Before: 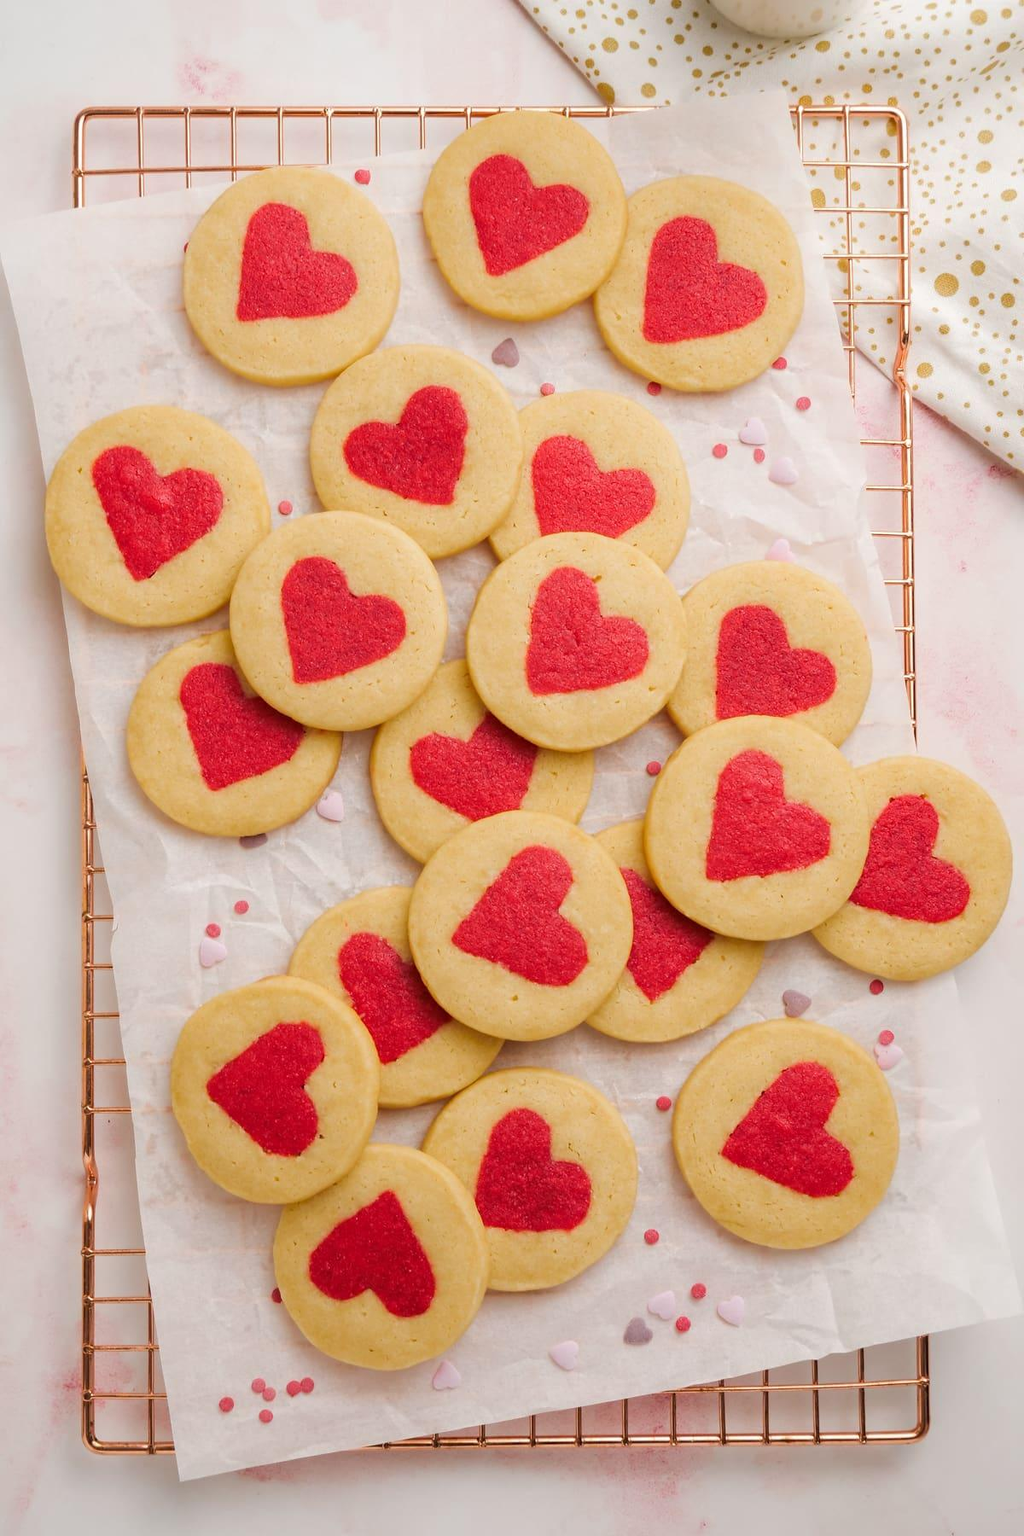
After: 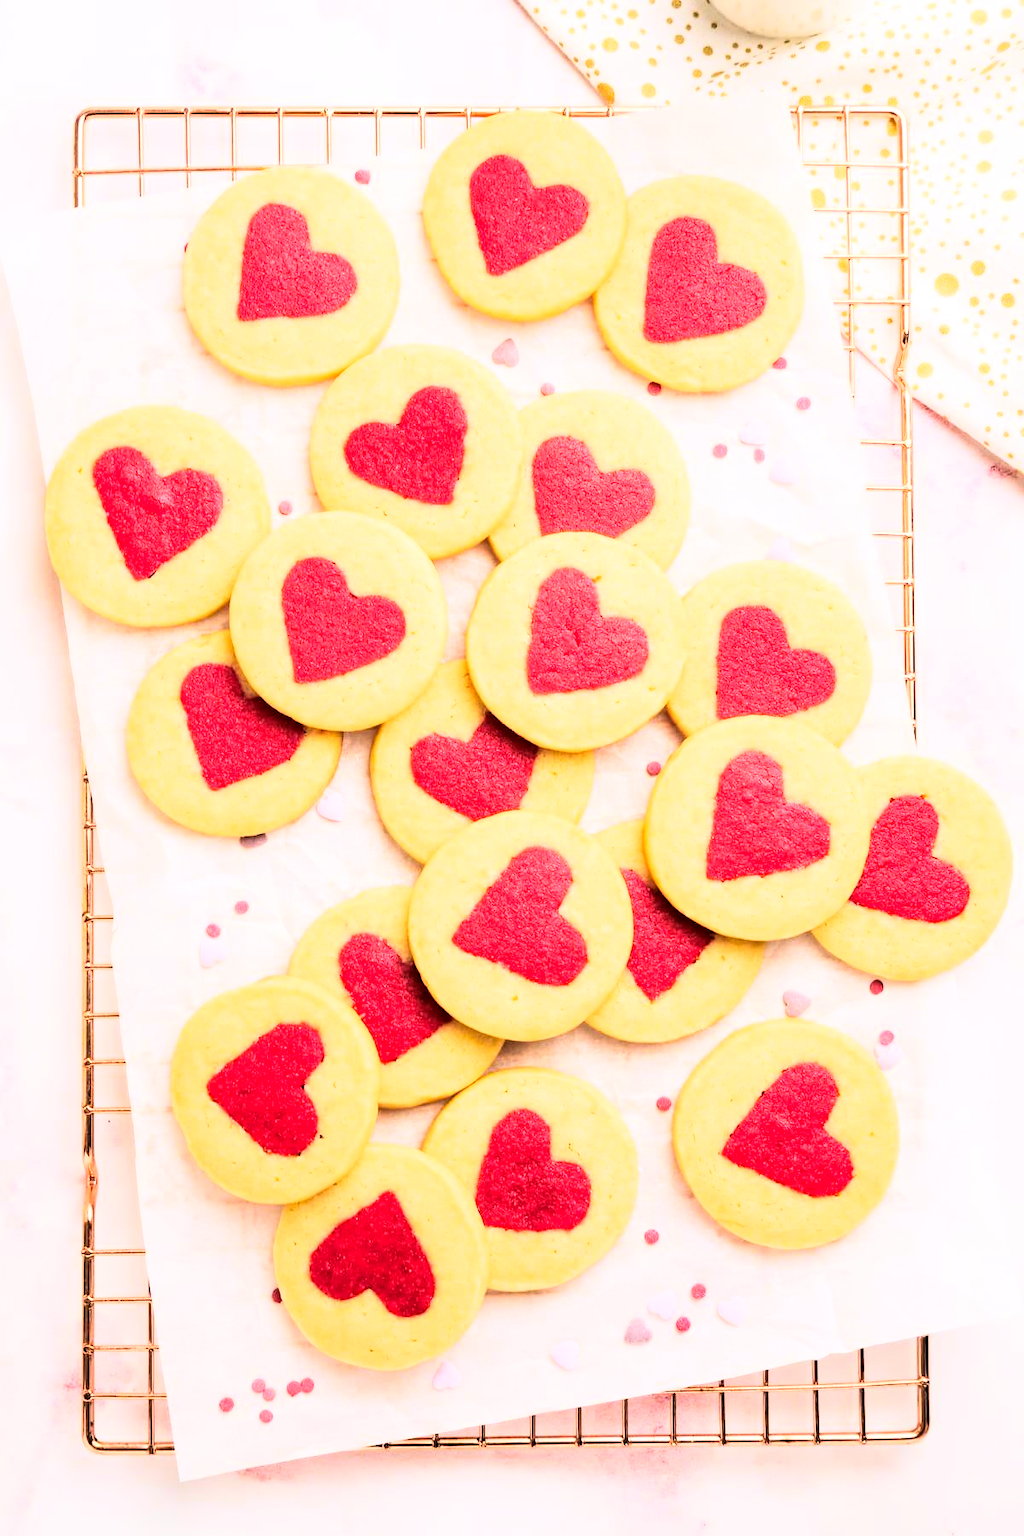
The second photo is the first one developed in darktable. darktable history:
rgb curve: curves: ch0 [(0, 0) (0.21, 0.15) (0.24, 0.21) (0.5, 0.75) (0.75, 0.96) (0.89, 0.99) (1, 1)]; ch1 [(0, 0.02) (0.21, 0.13) (0.25, 0.2) (0.5, 0.67) (0.75, 0.9) (0.89, 0.97) (1, 1)]; ch2 [(0, 0.02) (0.21, 0.13) (0.25, 0.2) (0.5, 0.67) (0.75, 0.9) (0.89, 0.97) (1, 1)], compensate middle gray true
white balance: red 1.004, blue 1.024
exposure: black level correction 0.001, exposure 0.14 EV, compensate highlight preservation false
local contrast: highlights 100%, shadows 100%, detail 120%, midtone range 0.2
